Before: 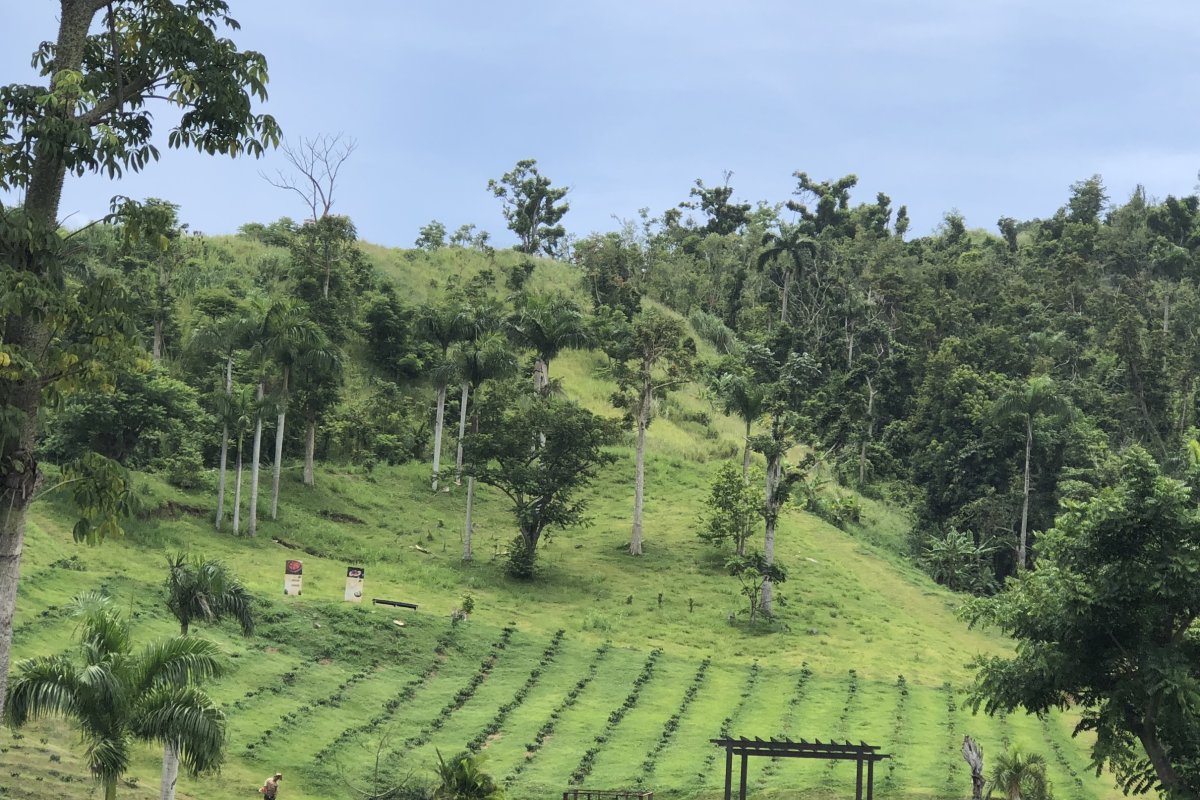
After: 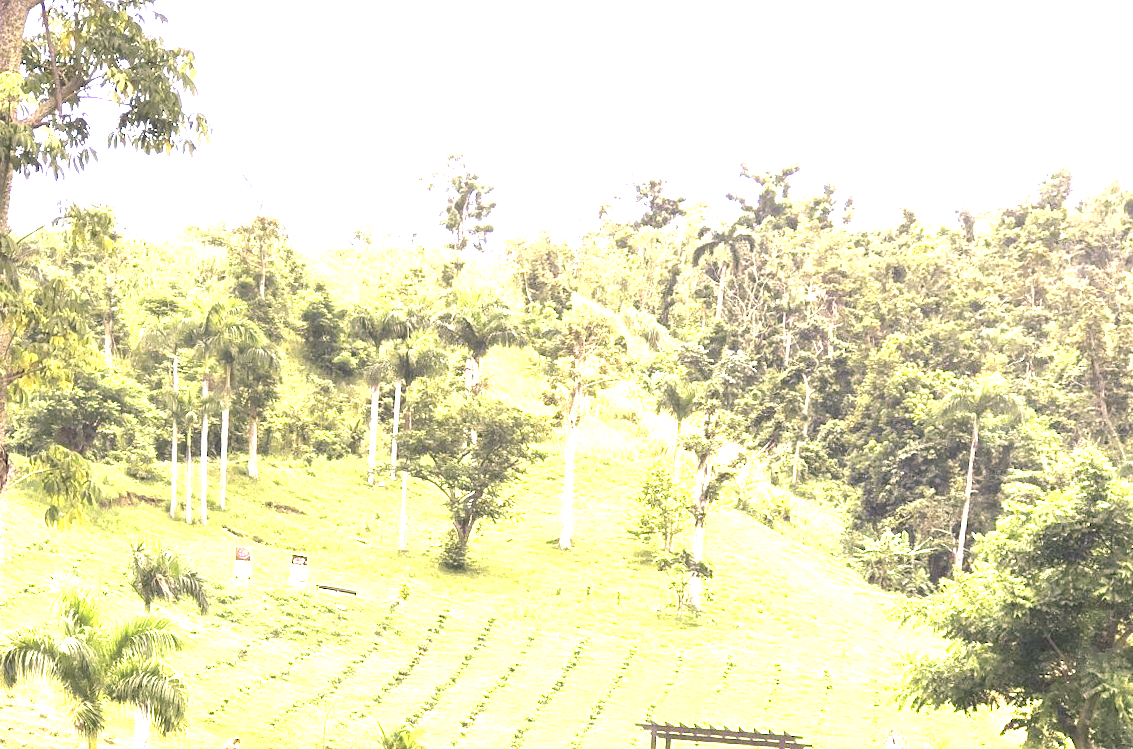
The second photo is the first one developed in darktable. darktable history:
exposure: exposure 3 EV, compensate highlight preservation false
color correction: highlights a* 17.88, highlights b* 18.79
rotate and perspective: rotation 0.062°, lens shift (vertical) 0.115, lens shift (horizontal) -0.133, crop left 0.047, crop right 0.94, crop top 0.061, crop bottom 0.94
white balance: red 0.974, blue 1.044
